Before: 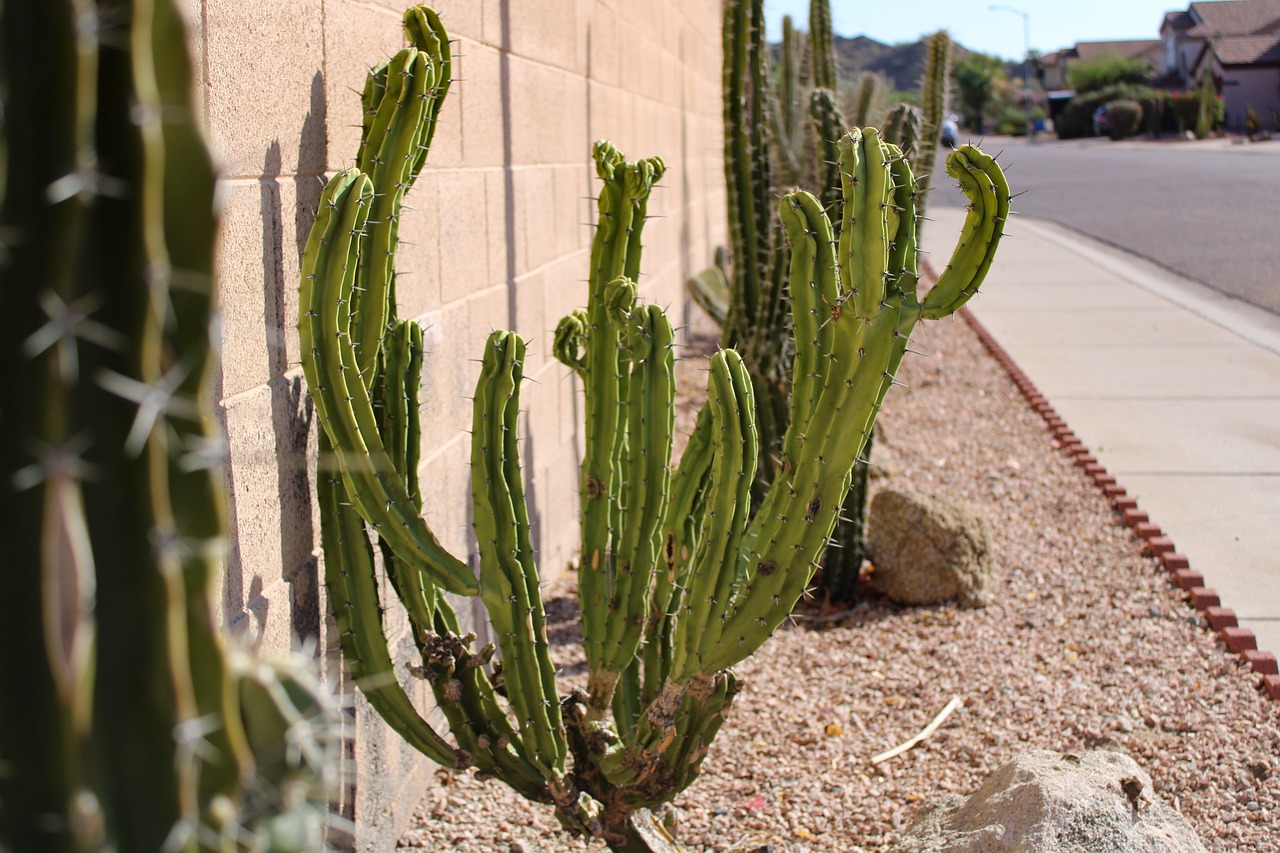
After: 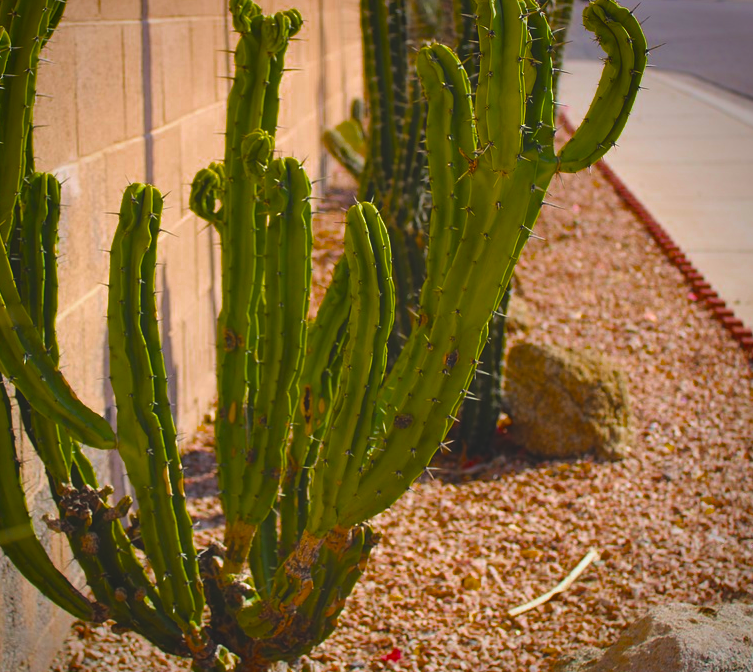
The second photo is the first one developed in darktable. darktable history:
color balance rgb: linear chroma grading › global chroma 20.465%, perceptual saturation grading › global saturation 59.782%, perceptual saturation grading › highlights 19.345%, perceptual saturation grading › shadows -49.16%, global vibrance 10.37%, saturation formula JzAzBz (2021)
crop and rotate: left 28.364%, top 17.303%, right 12.742%, bottom 3.87%
color correction: highlights a* -0.26, highlights b* -0.111
vignetting: saturation 0.003, automatic ratio true, unbound false
exposure: black level correction -0.015, exposure -0.131 EV, compensate highlight preservation false
